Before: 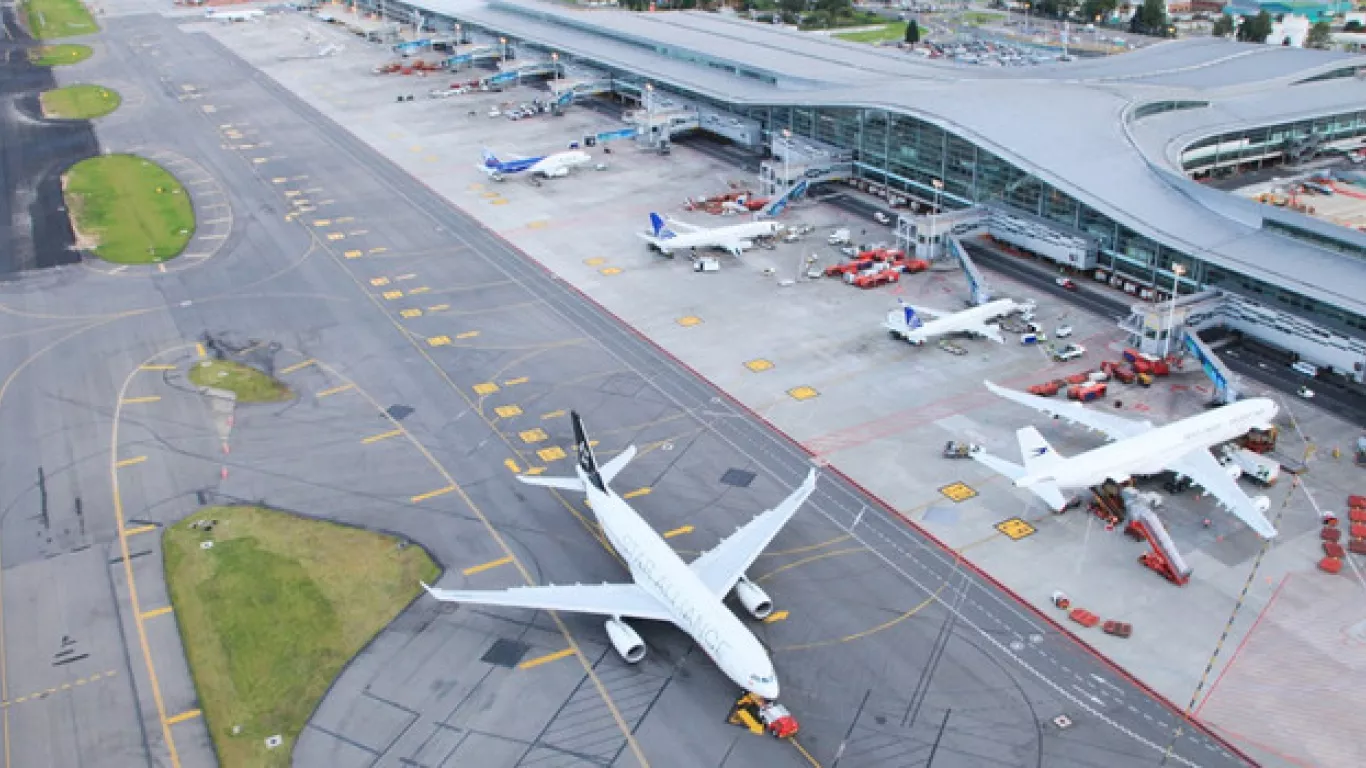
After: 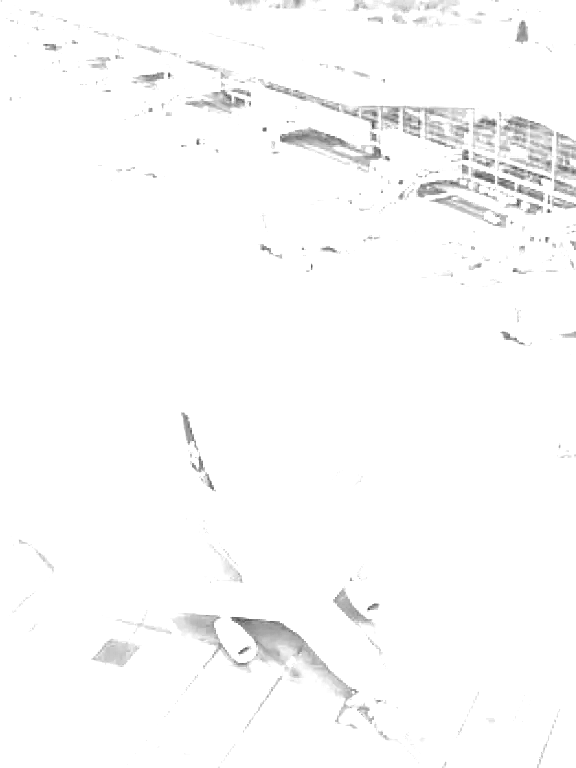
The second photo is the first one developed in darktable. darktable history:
exposure: black level correction 0.001, exposure 1.719 EV, compensate exposure bias true, compensate highlight preservation false
crop: left 28.583%, right 29.231%
monochrome: on, module defaults
white balance: red 8, blue 8
